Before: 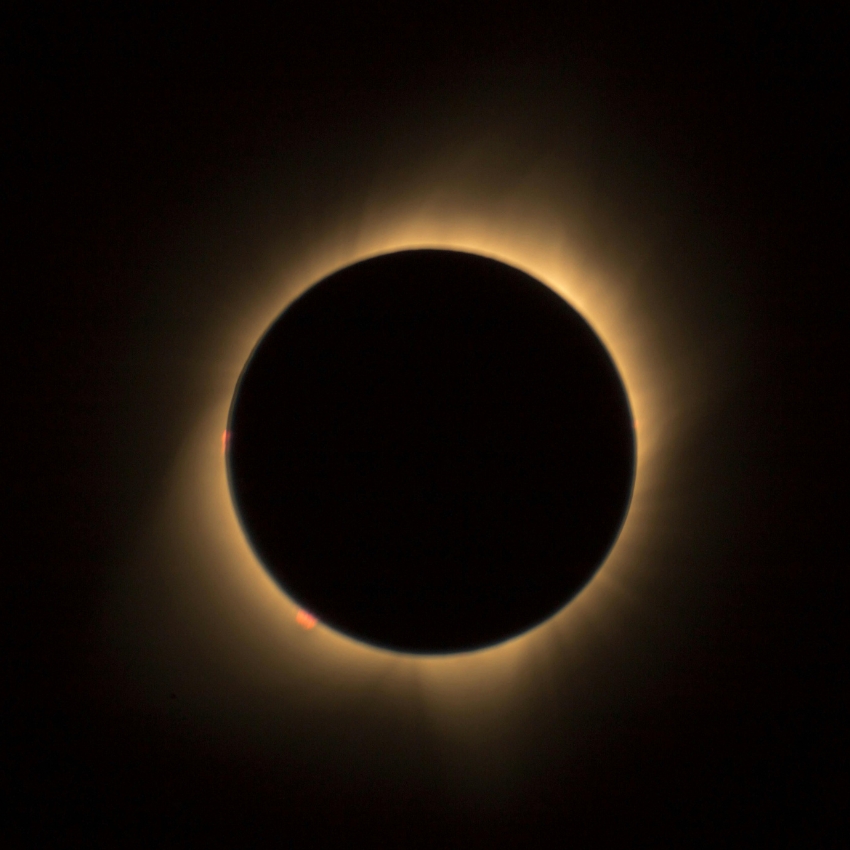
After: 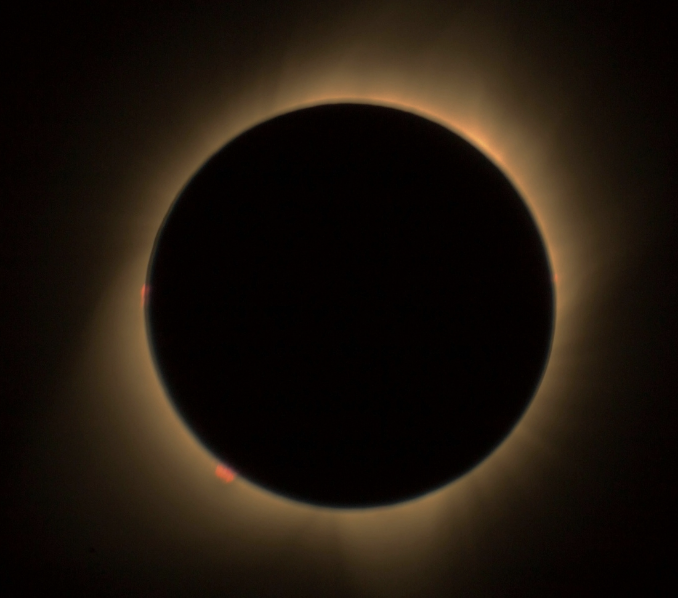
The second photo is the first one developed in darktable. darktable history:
crop: left 9.584%, top 17.262%, right 10.549%, bottom 12.349%
base curve: curves: ch0 [(0, 0) (0.841, 0.609) (1, 1)], preserve colors none
